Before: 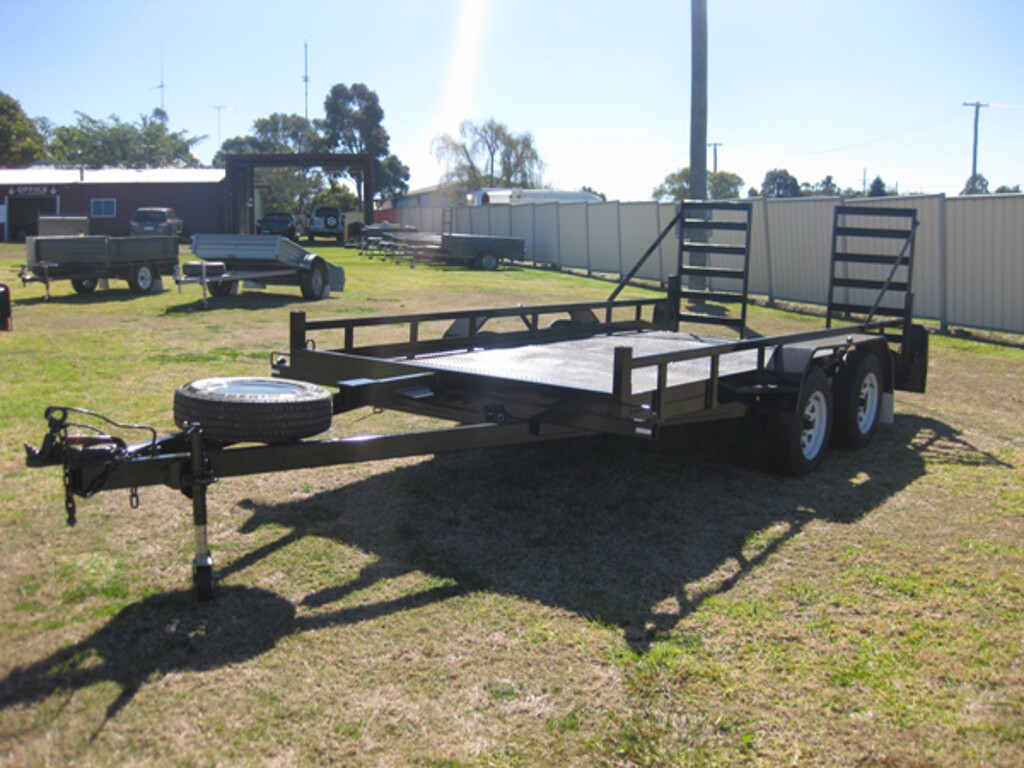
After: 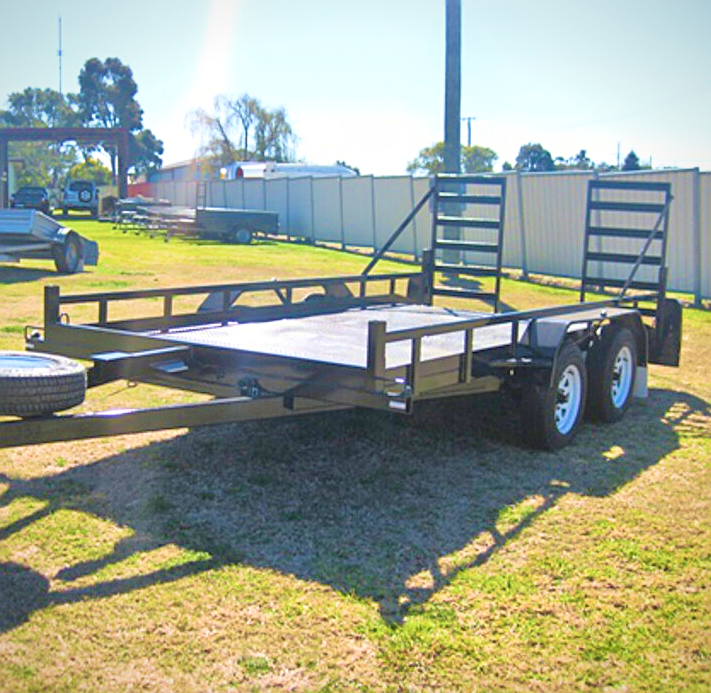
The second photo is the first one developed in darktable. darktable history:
sharpen: on, module defaults
crop and rotate: left 24.035%, top 3.416%, right 6.485%, bottom 6.221%
vignetting: fall-off start 97.39%, fall-off radius 78.7%, saturation -0.031, center (-0.013, 0), width/height ratio 1.106
tone equalizer: -7 EV 0.145 EV, -6 EV 0.619 EV, -5 EV 1.13 EV, -4 EV 1.3 EV, -3 EV 1.16 EV, -2 EV 0.6 EV, -1 EV 0.149 EV
local contrast: mode bilateral grid, contrast 10, coarseness 24, detail 112%, midtone range 0.2
contrast brightness saturation: contrast 0.201, brightness 0.165, saturation 0.223
velvia: strength 67.34%, mid-tones bias 0.975
